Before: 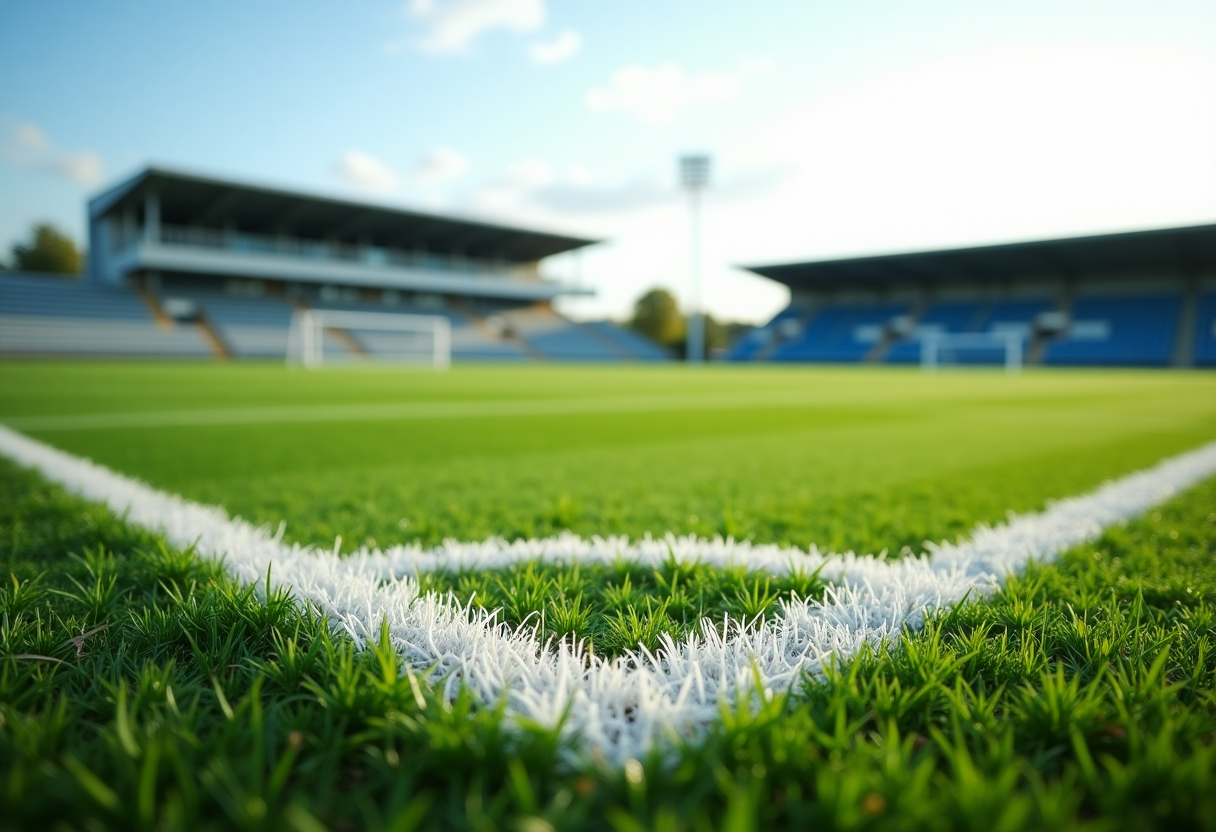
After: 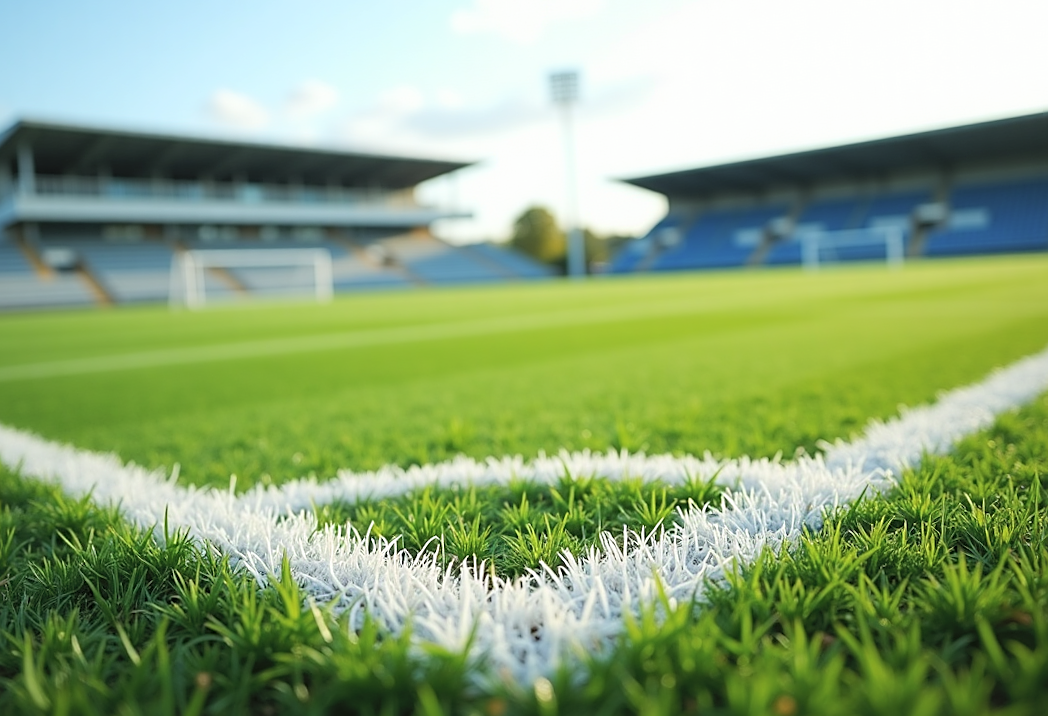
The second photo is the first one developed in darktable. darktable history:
sharpen: on, module defaults
crop and rotate: angle 3.82°, left 5.521%, top 5.719%
contrast brightness saturation: brightness 0.144
